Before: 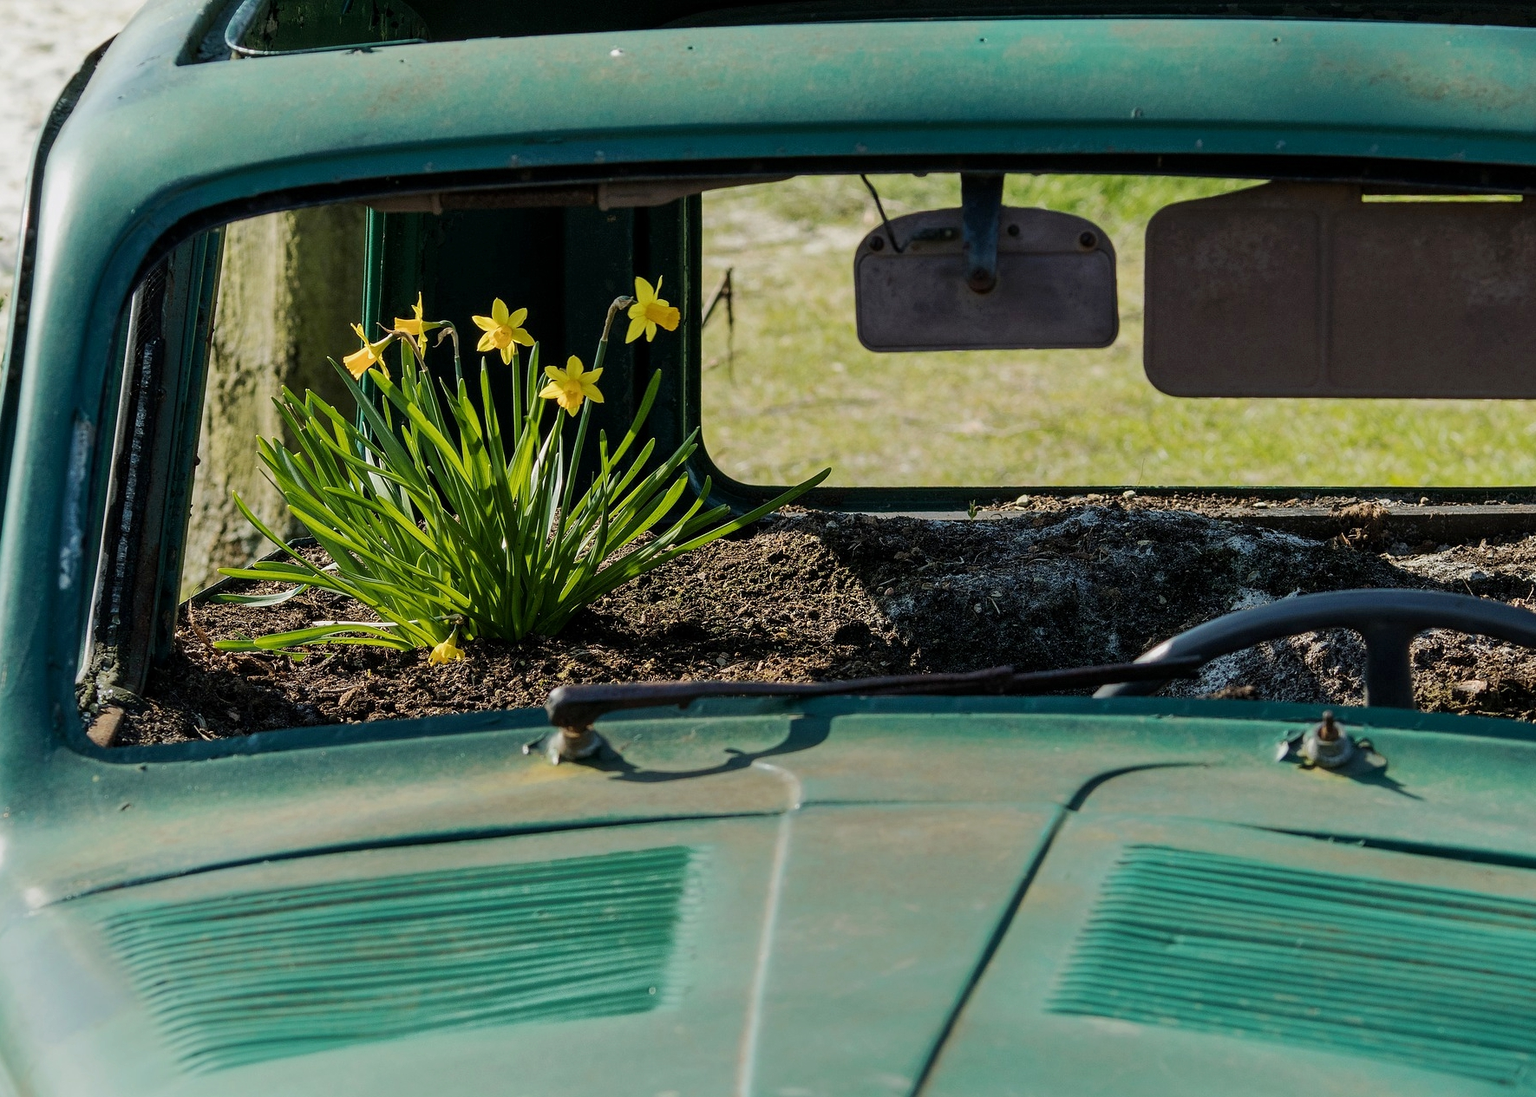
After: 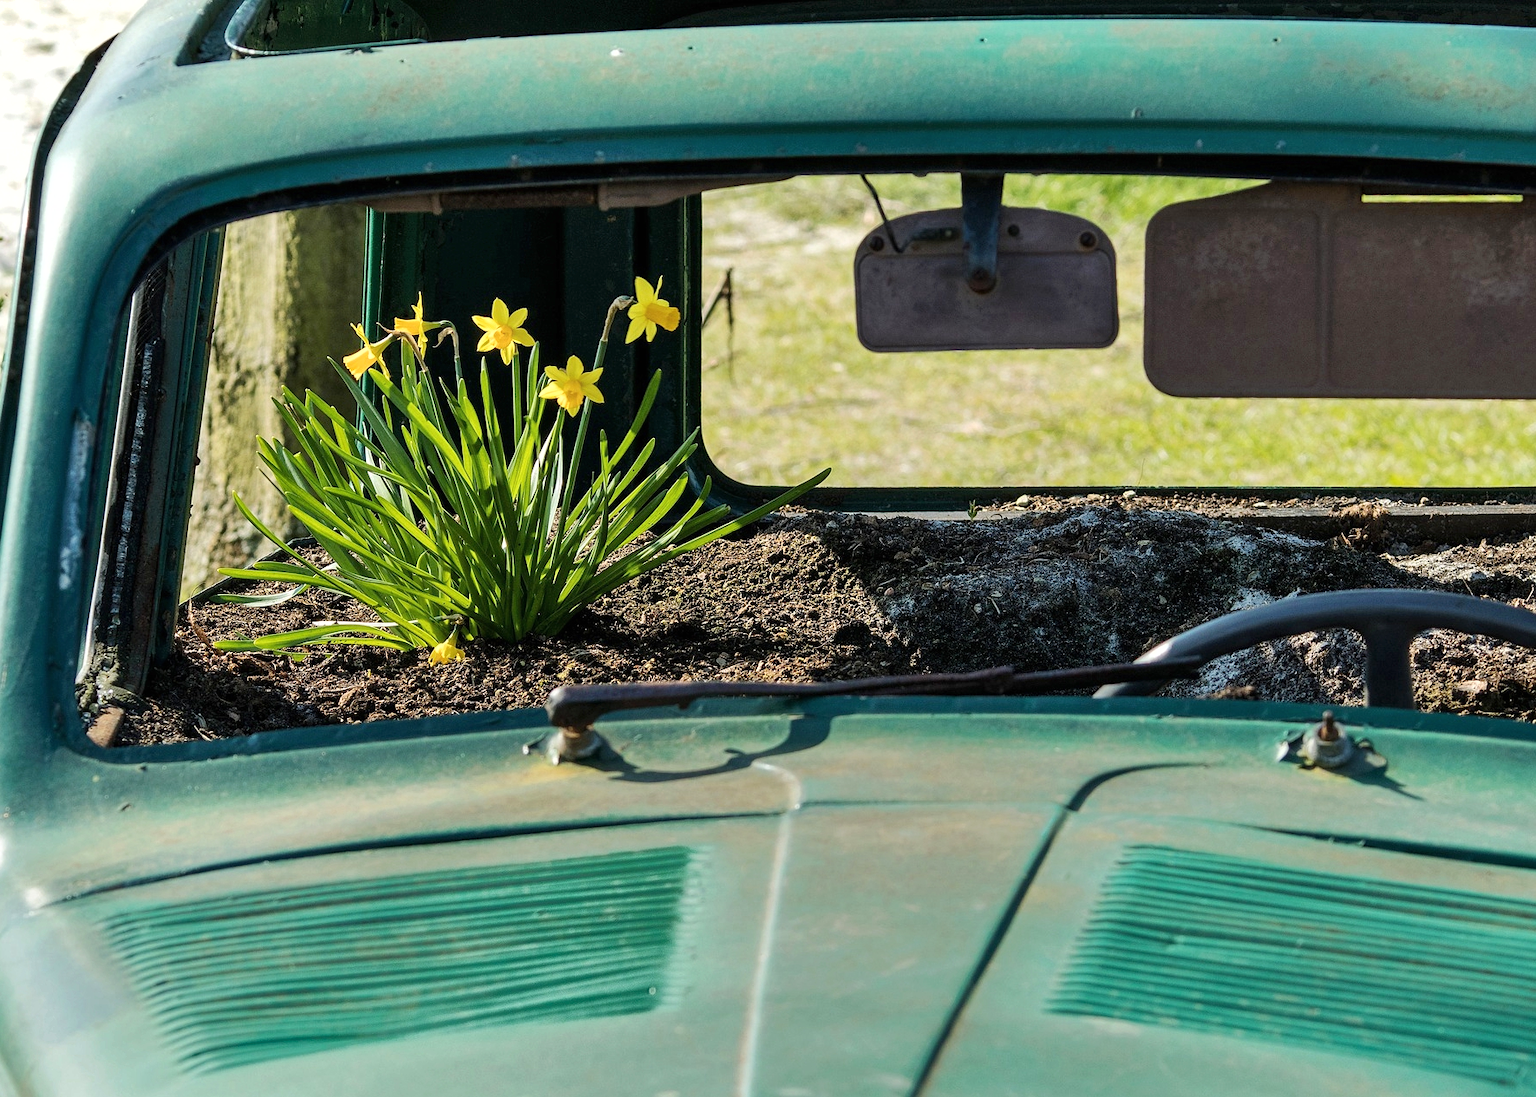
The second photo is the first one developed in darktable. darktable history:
shadows and highlights: soften with gaussian
exposure: black level correction 0, exposure 0.499 EV, compensate highlight preservation false
